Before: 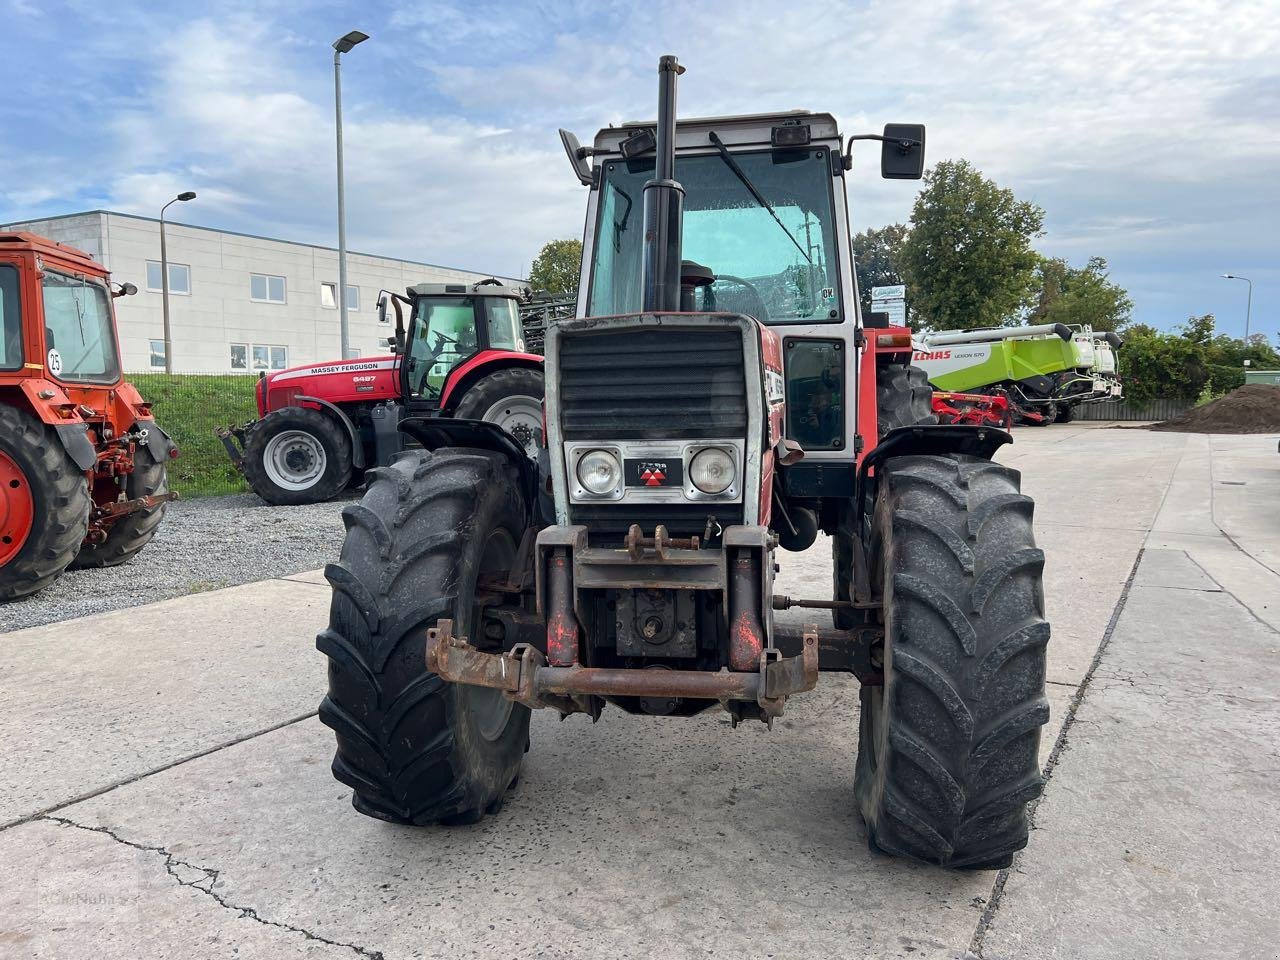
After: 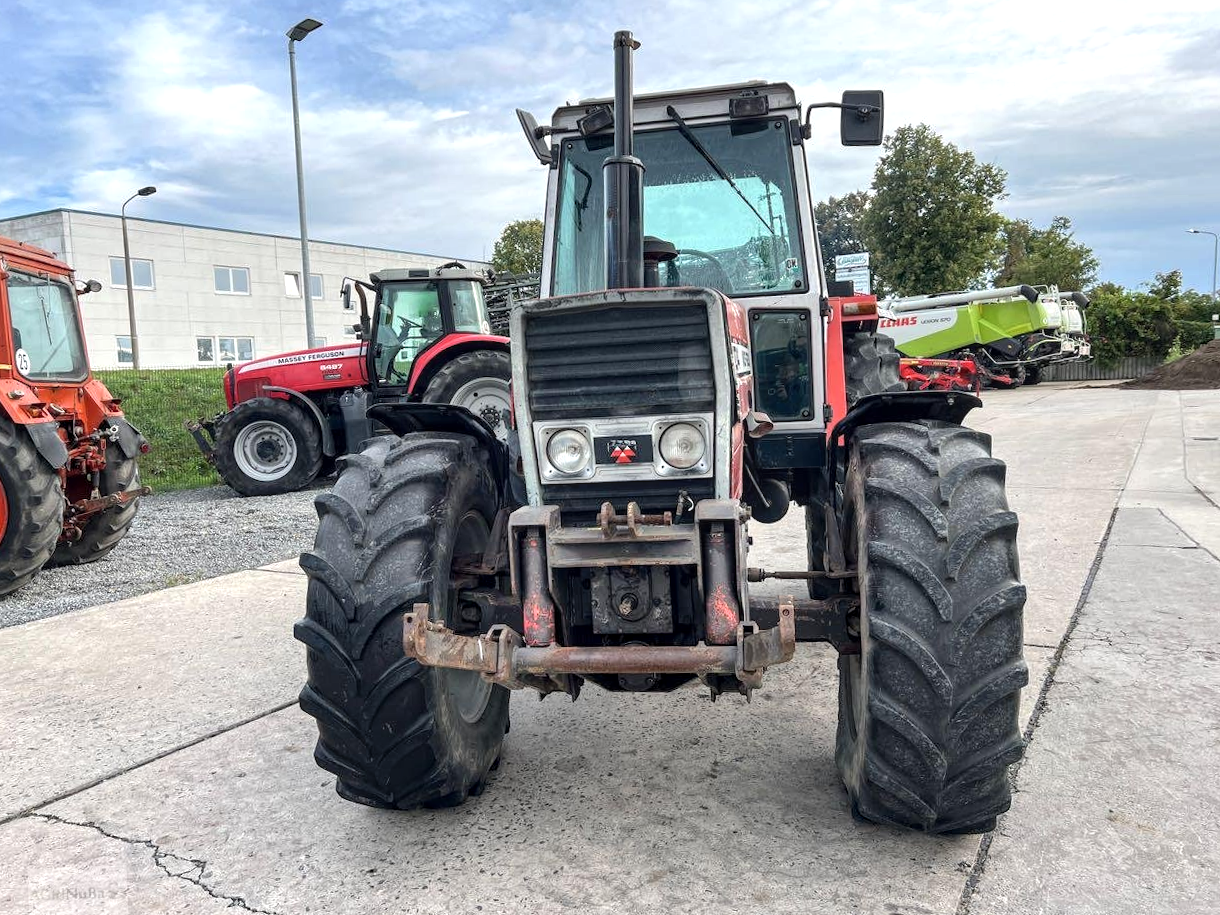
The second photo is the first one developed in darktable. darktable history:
rotate and perspective: rotation -2.12°, lens shift (vertical) 0.009, lens shift (horizontal) -0.008, automatic cropping original format, crop left 0.036, crop right 0.964, crop top 0.05, crop bottom 0.959
shadows and highlights: radius 110.86, shadows 51.09, white point adjustment 9.16, highlights -4.17, highlights color adjustment 32.2%, soften with gaussian
local contrast: on, module defaults
